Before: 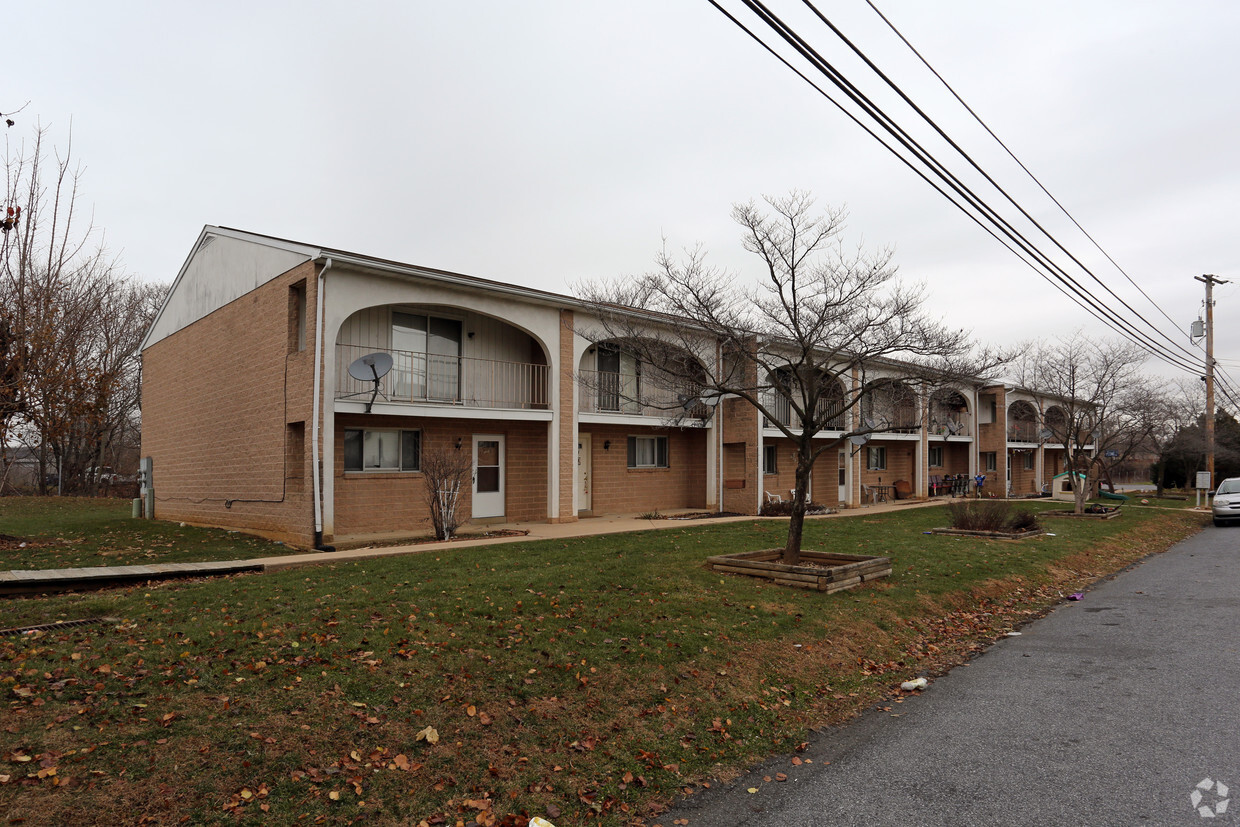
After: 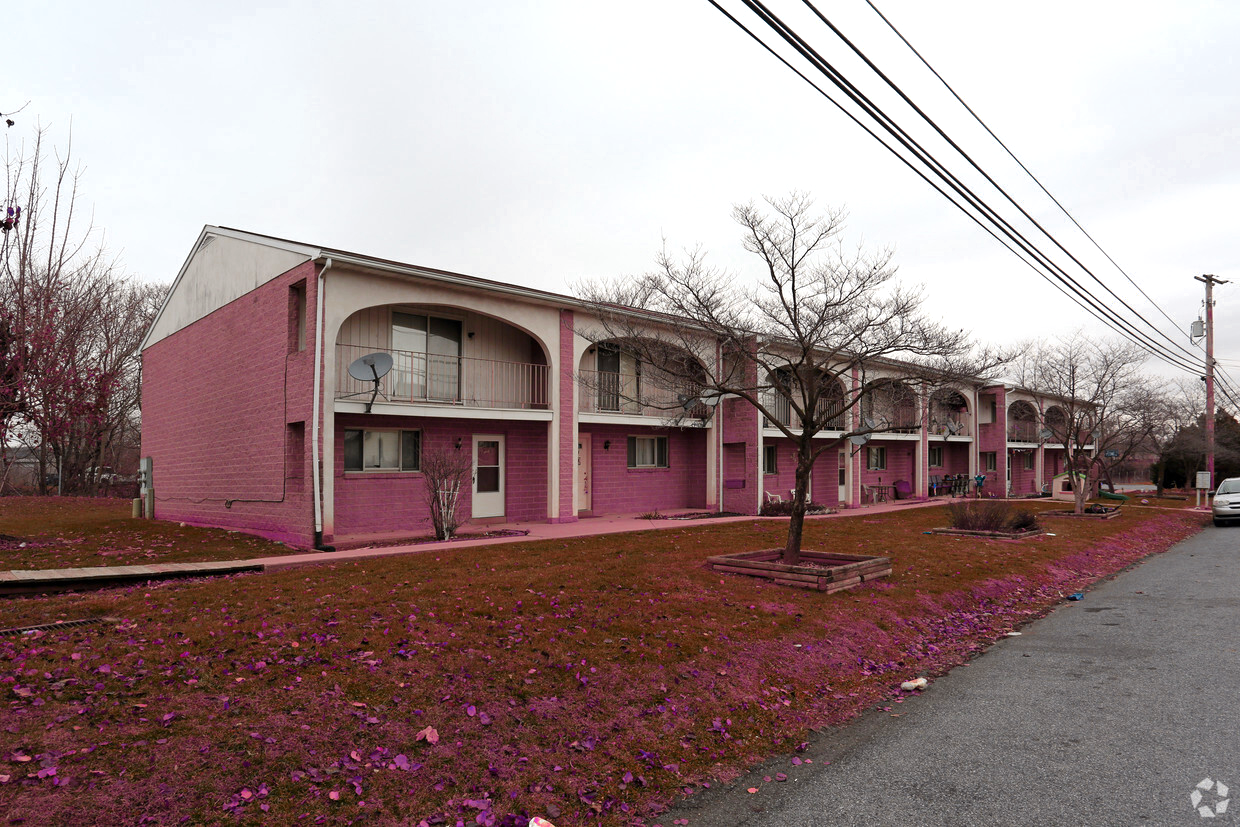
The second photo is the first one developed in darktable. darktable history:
exposure: exposure 0.296 EV, compensate exposure bias true, compensate highlight preservation false
color zones: curves: ch0 [(0.826, 0.353)]; ch1 [(0.242, 0.647) (0.889, 0.342)]; ch2 [(0.246, 0.089) (0.969, 0.068)]
